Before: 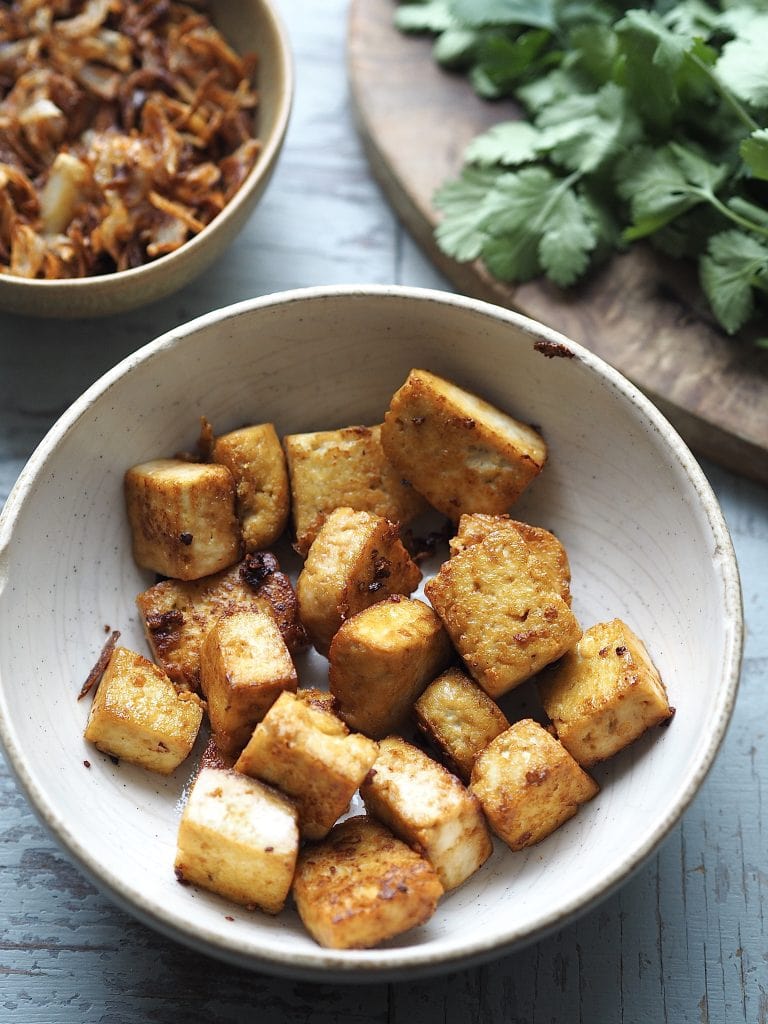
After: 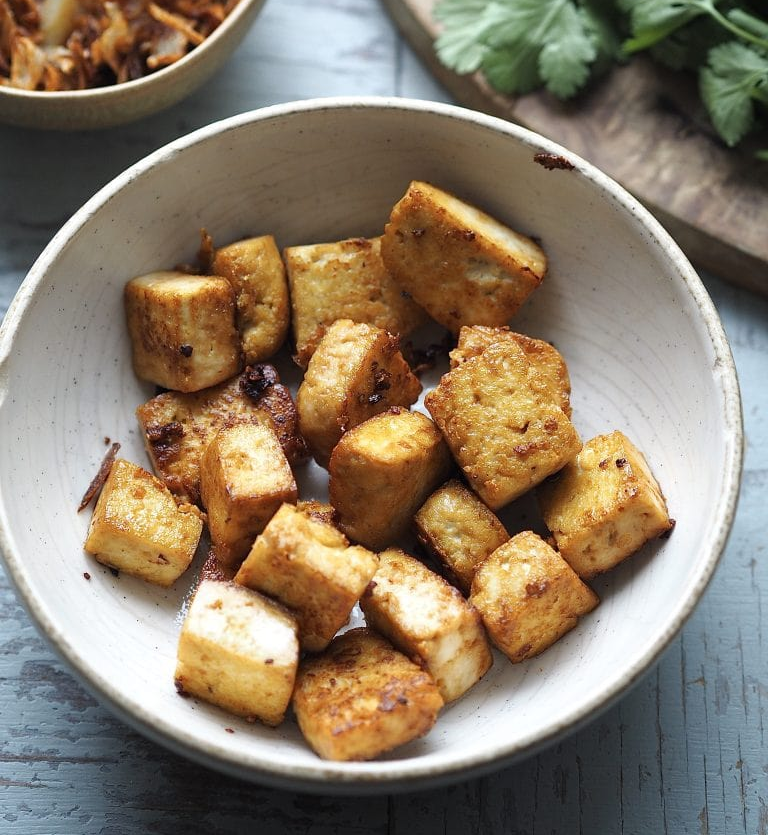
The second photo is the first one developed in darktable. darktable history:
crop and rotate: top 18.396%
